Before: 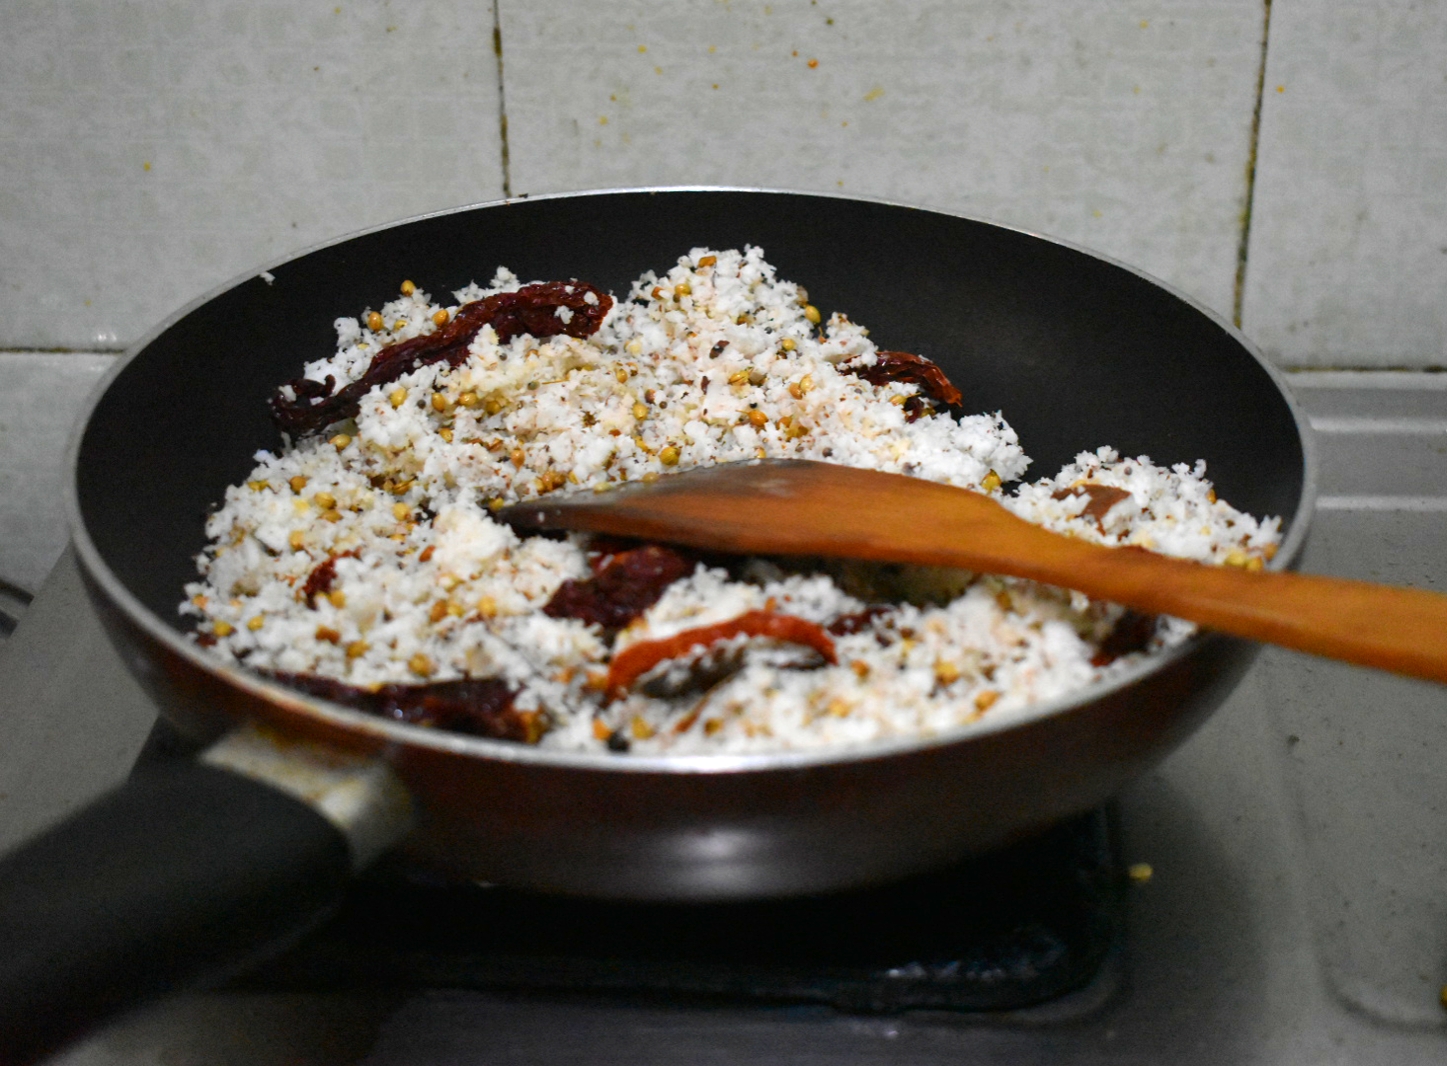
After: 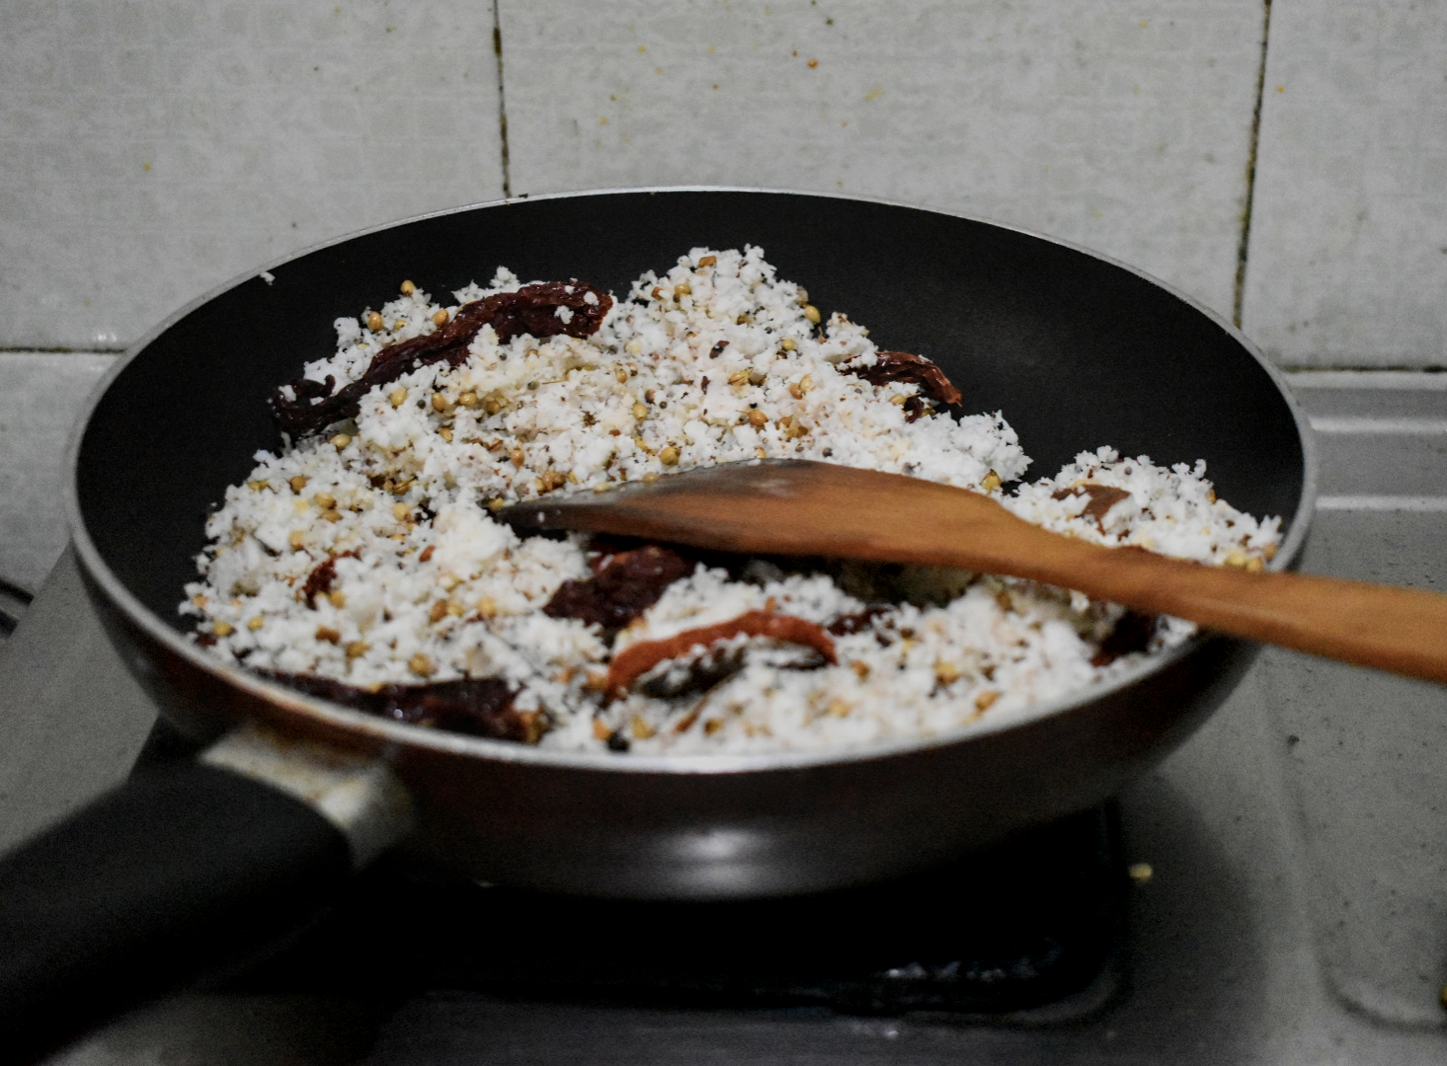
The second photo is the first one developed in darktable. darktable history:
local contrast: on, module defaults
filmic rgb: black relative exposure -7.79 EV, white relative exposure 4.34 EV, hardness 3.89, contrast in shadows safe
contrast brightness saturation: contrast 0.1, saturation -0.302
